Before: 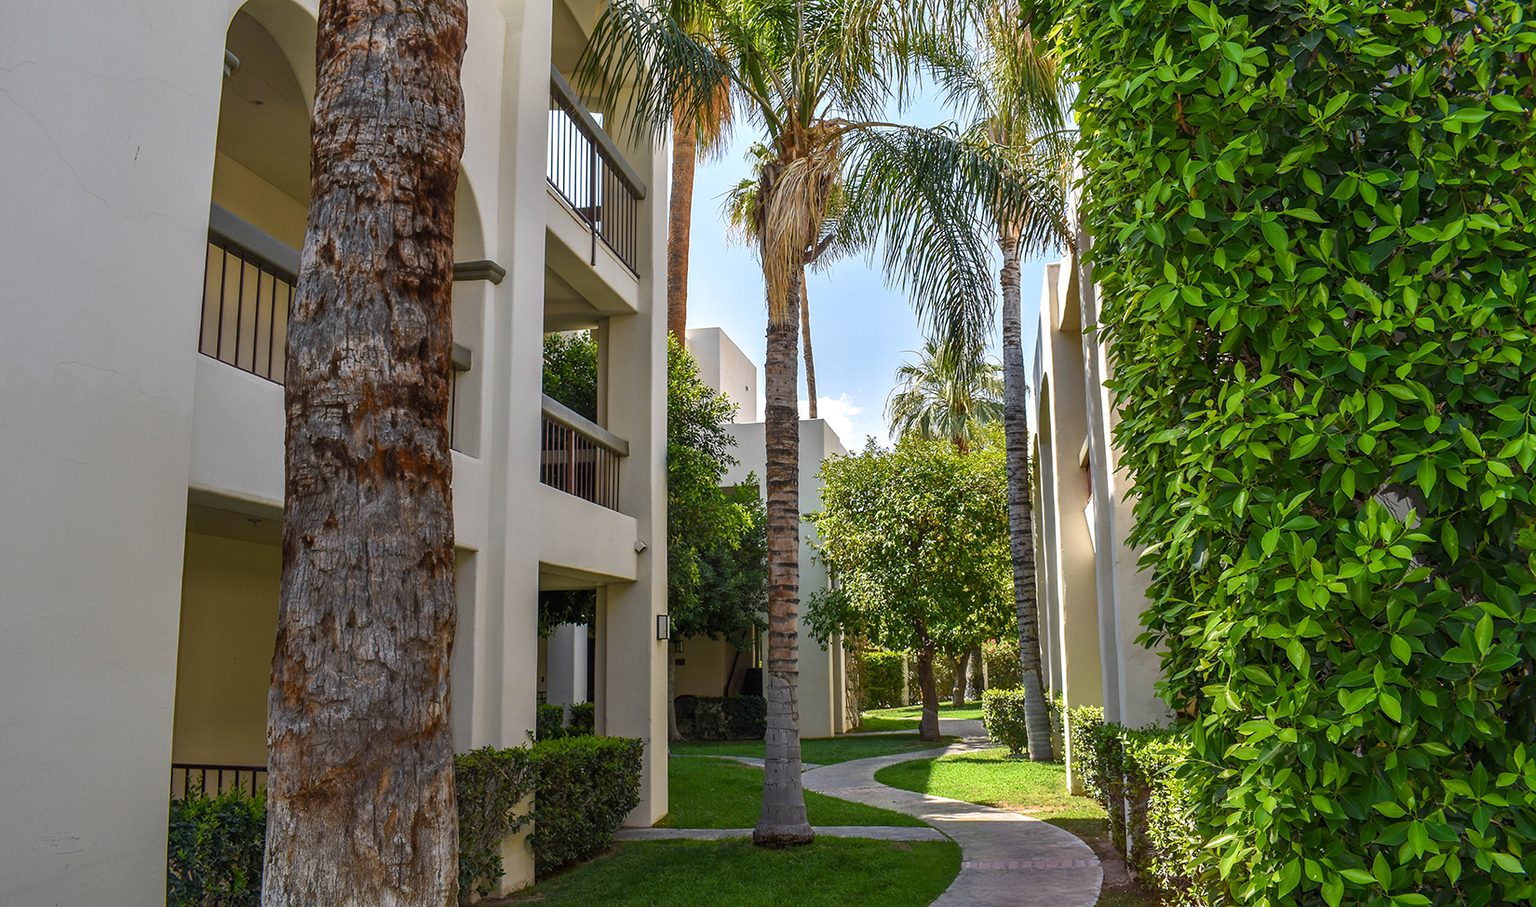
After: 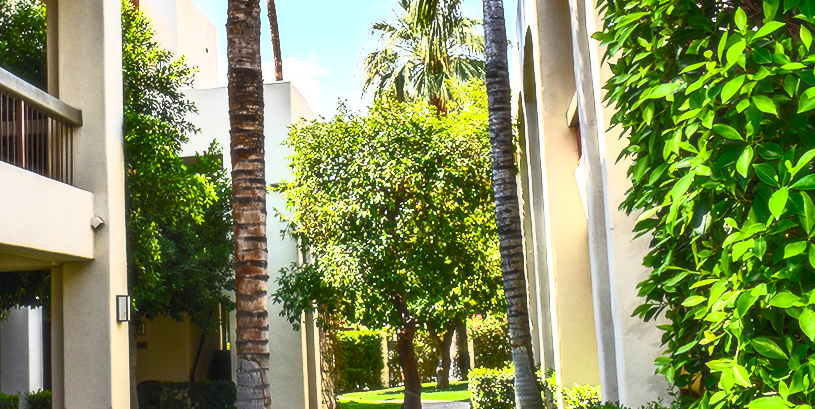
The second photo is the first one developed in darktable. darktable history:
crop: left 35.03%, top 36.625%, right 14.663%, bottom 20.057%
soften: size 10%, saturation 50%, brightness 0.2 EV, mix 10%
contrast brightness saturation: contrast 0.83, brightness 0.59, saturation 0.59
shadows and highlights: radius 100.41, shadows 50.55, highlights -64.36, highlights color adjustment 49.82%, soften with gaussian
rotate and perspective: rotation -1.32°, lens shift (horizontal) -0.031, crop left 0.015, crop right 0.985, crop top 0.047, crop bottom 0.982
